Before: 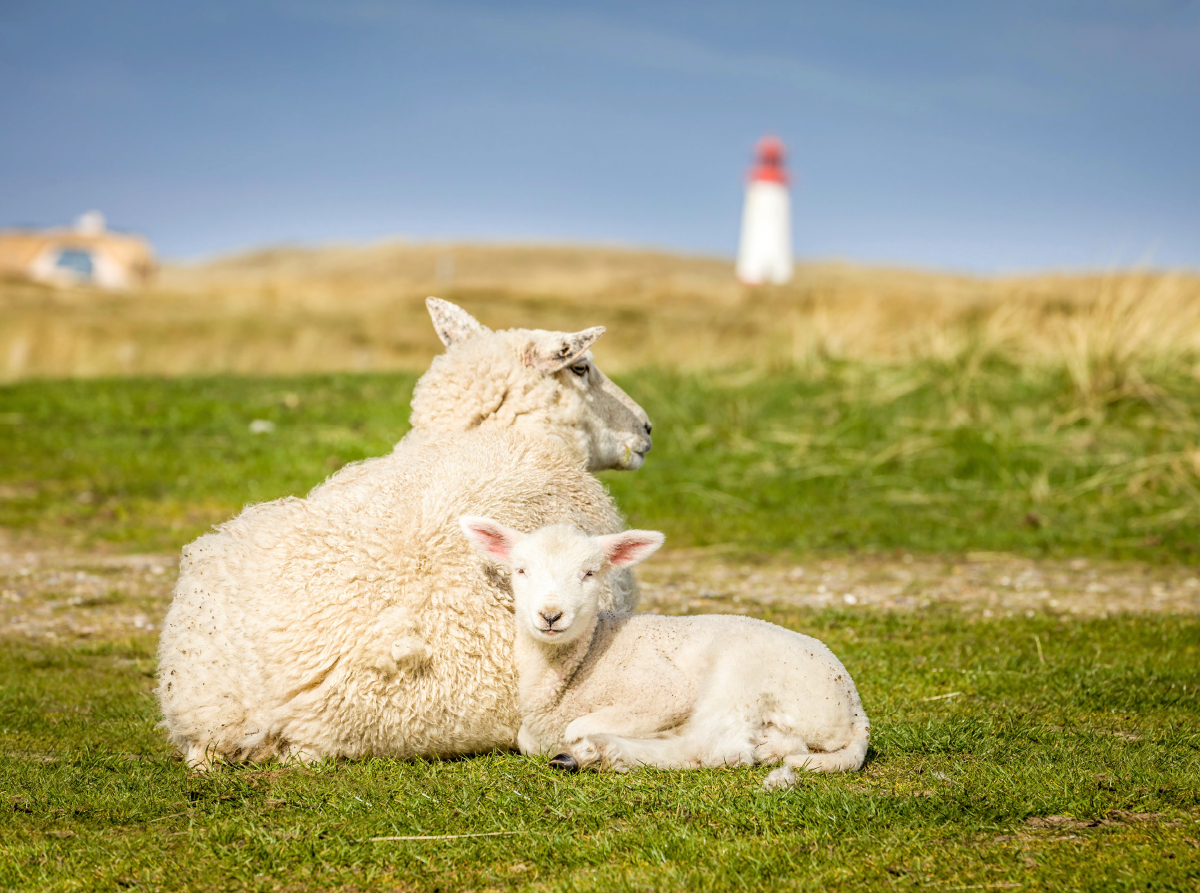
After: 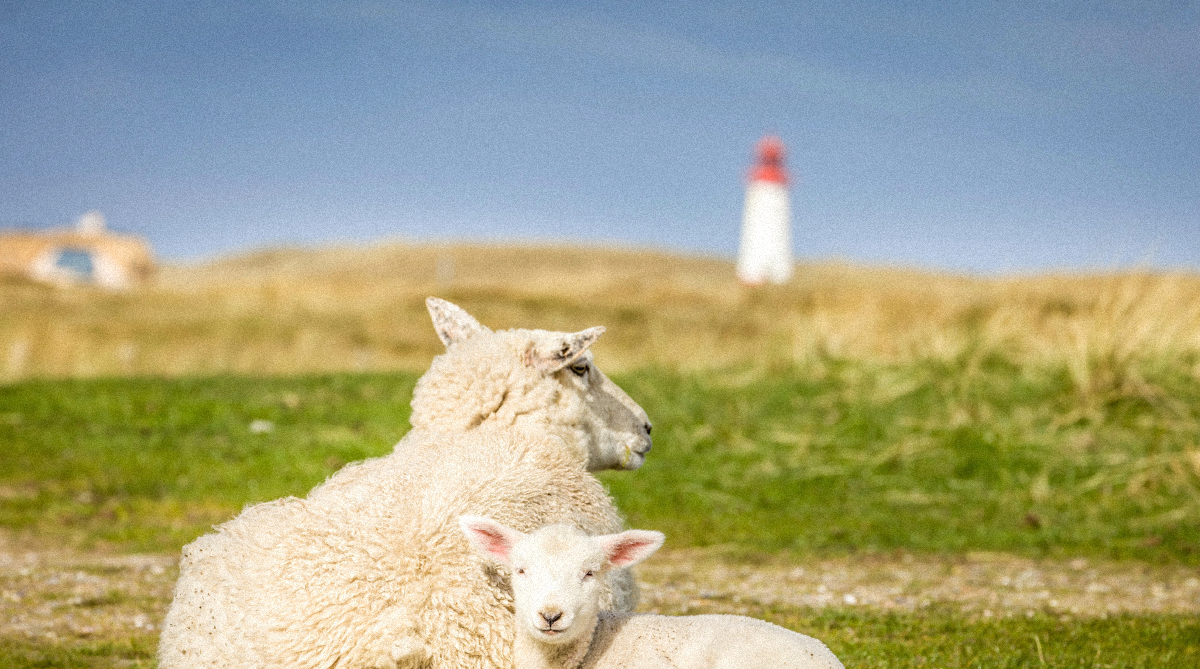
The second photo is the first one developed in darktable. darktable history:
crop: bottom 24.967%
grain: mid-tones bias 0%
